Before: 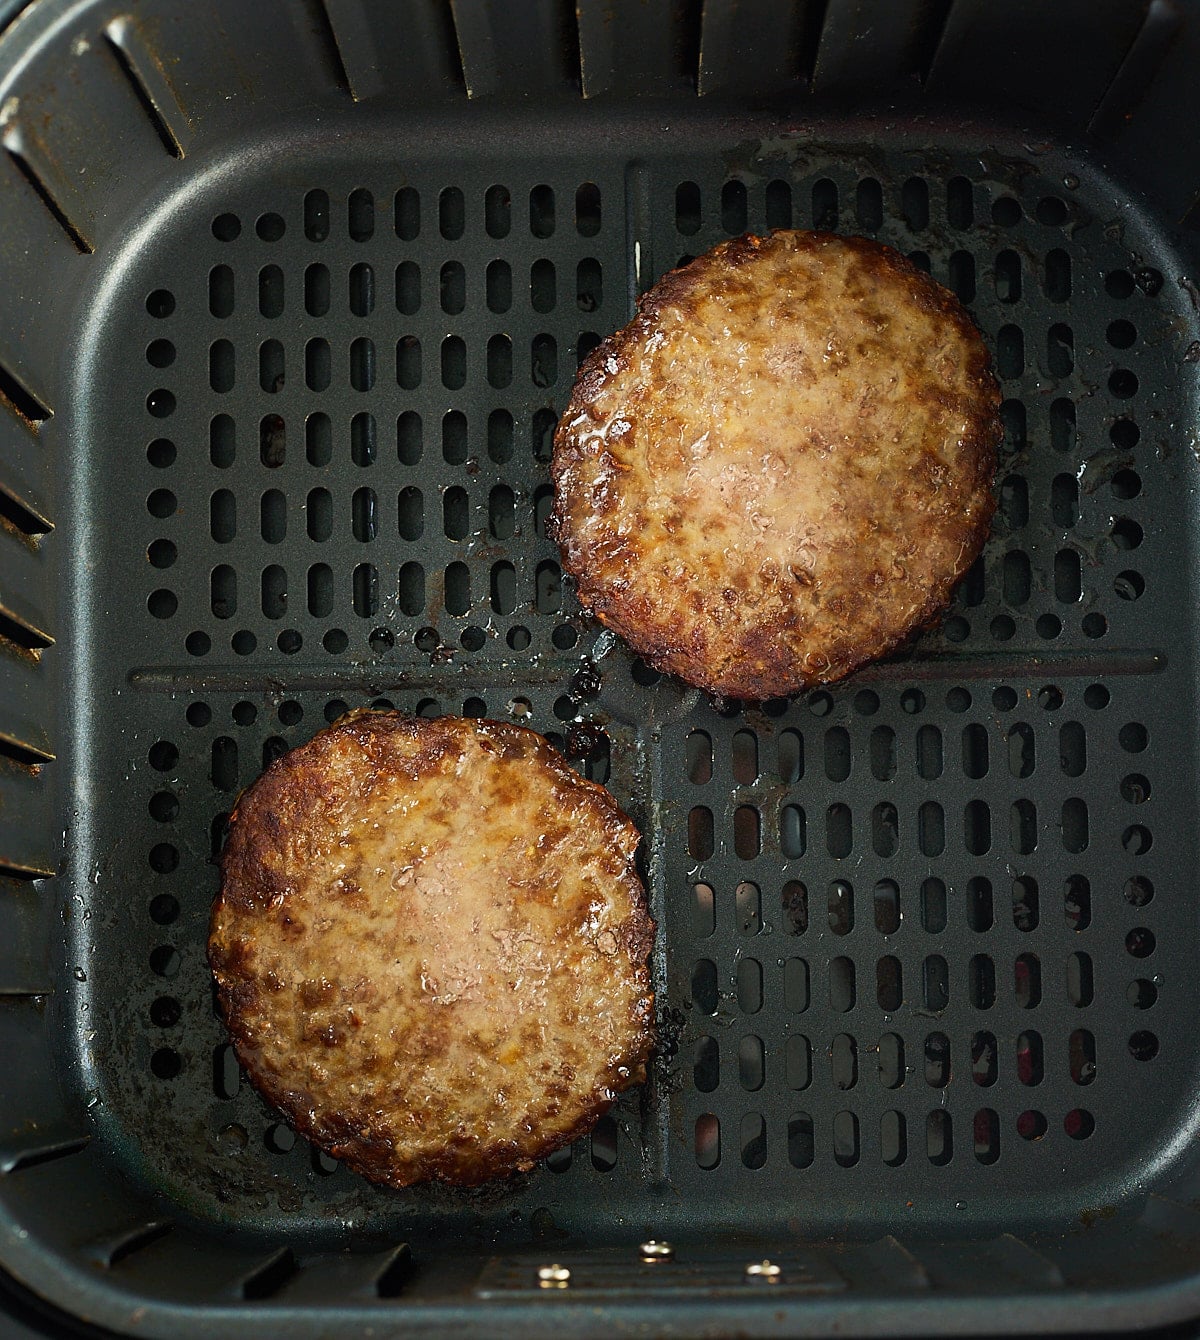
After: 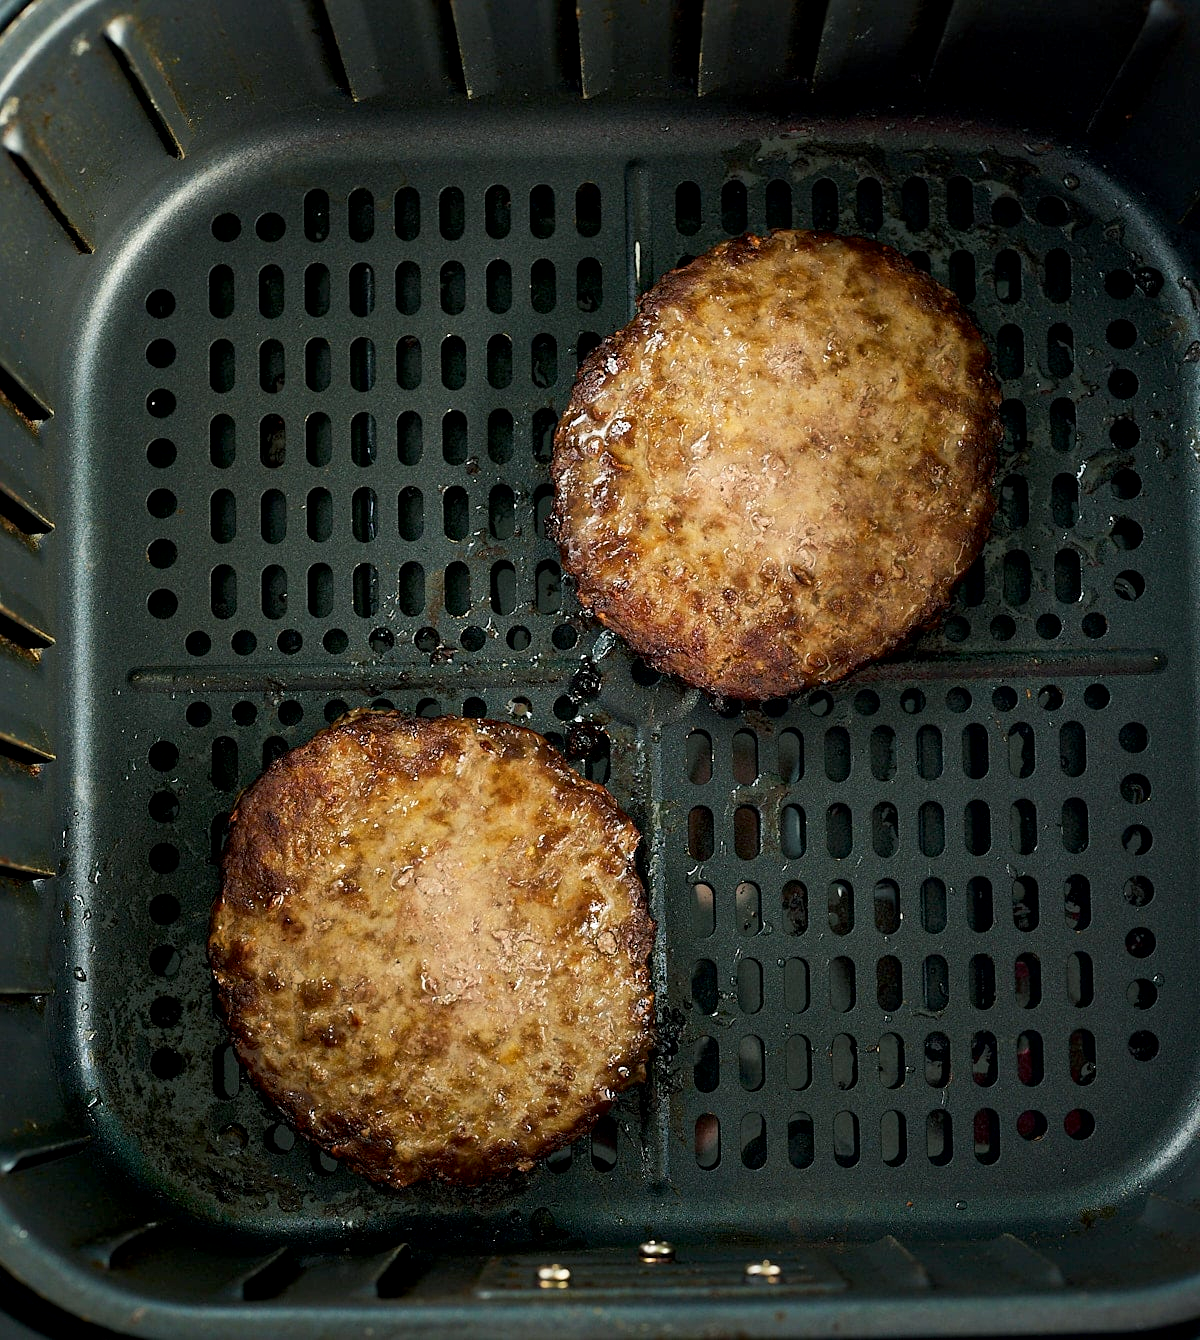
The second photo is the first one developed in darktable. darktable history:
local contrast: mode bilateral grid, contrast 20, coarseness 50, detail 132%, midtone range 0.2
color balance rgb: shadows lift › chroma 2.022%, shadows lift › hue 185.77°, global offset › luminance -0.353%, perceptual saturation grading › global saturation 0.545%, global vibrance 9.463%
